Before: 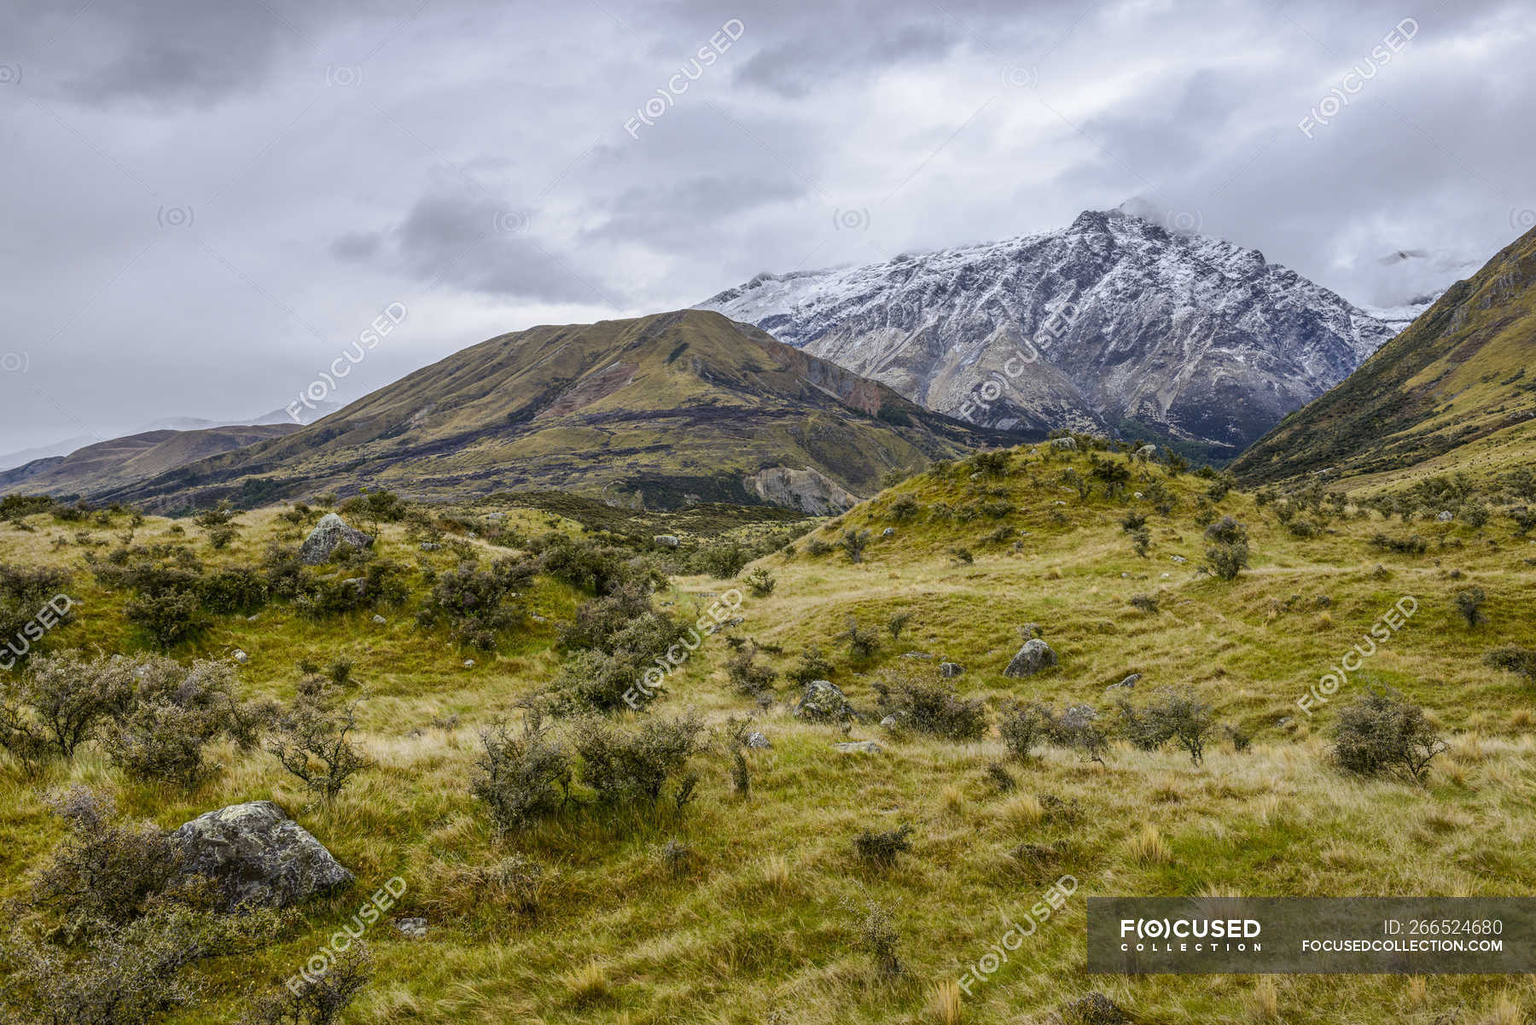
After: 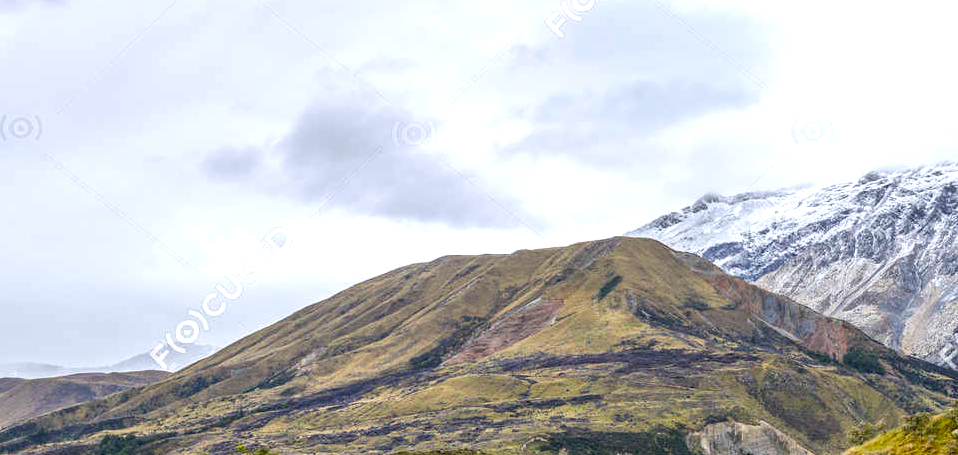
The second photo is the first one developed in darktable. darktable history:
exposure: black level correction 0, exposure 0.688 EV, compensate highlight preservation false
crop: left 10.328%, top 10.563%, right 36.405%, bottom 51.492%
